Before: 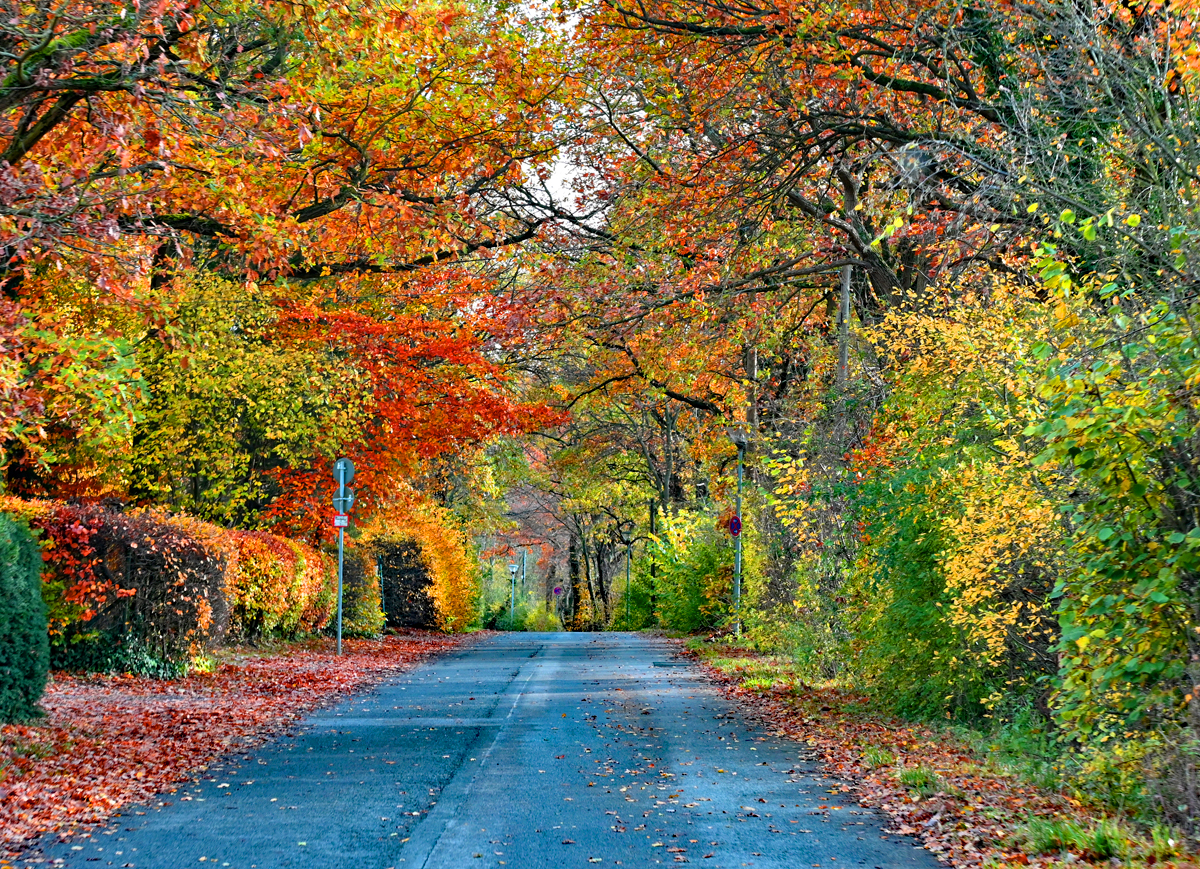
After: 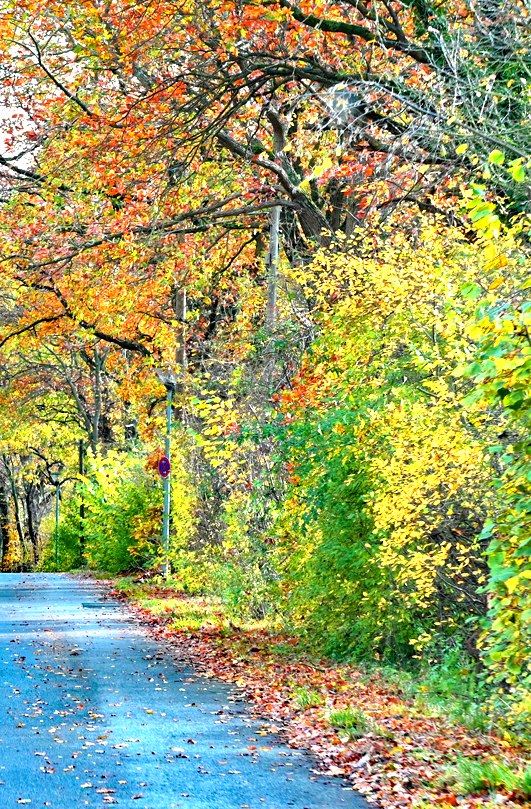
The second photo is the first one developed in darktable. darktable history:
crop: left 47.604%, top 6.83%, right 8.114%
exposure: black level correction 0, exposure 1.101 EV, compensate highlight preservation false
